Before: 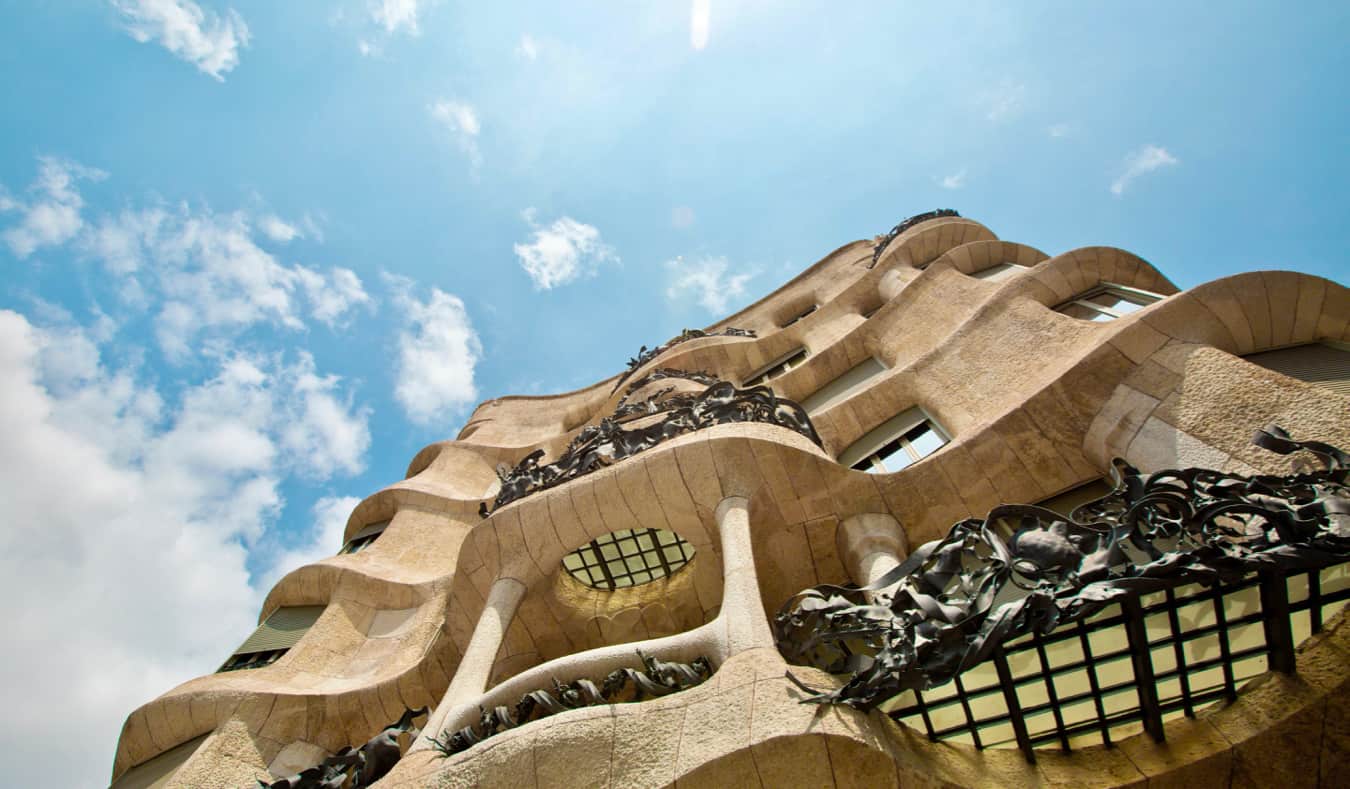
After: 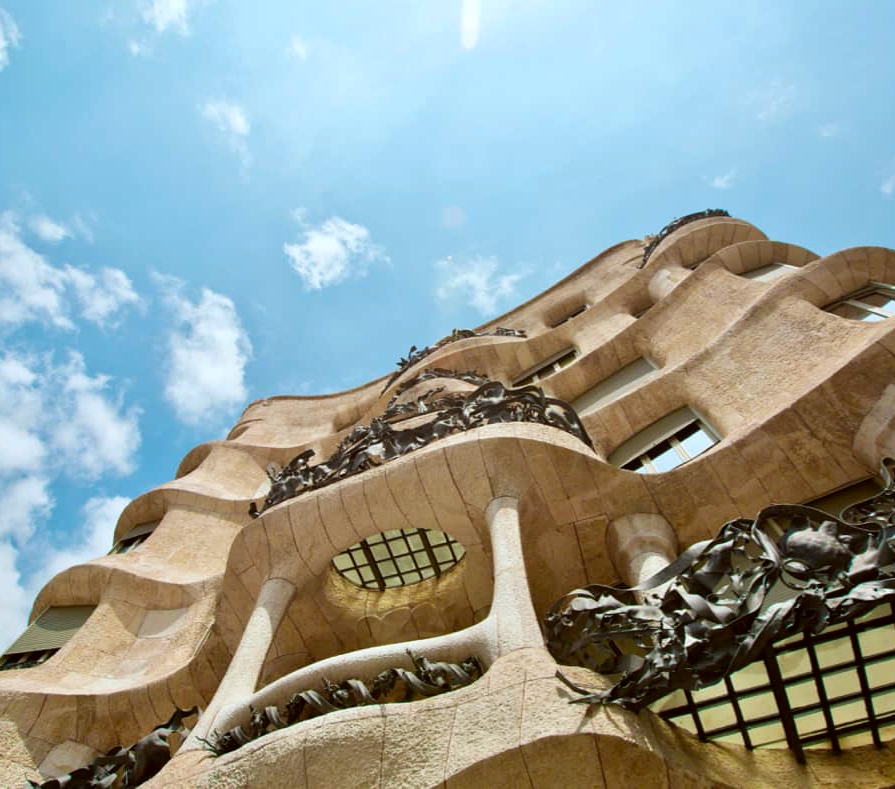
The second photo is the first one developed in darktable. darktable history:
color correction: highlights a* -3.07, highlights b* -6.54, shadows a* 2.94, shadows b* 5.51
crop: left 17.066%, right 16.624%
